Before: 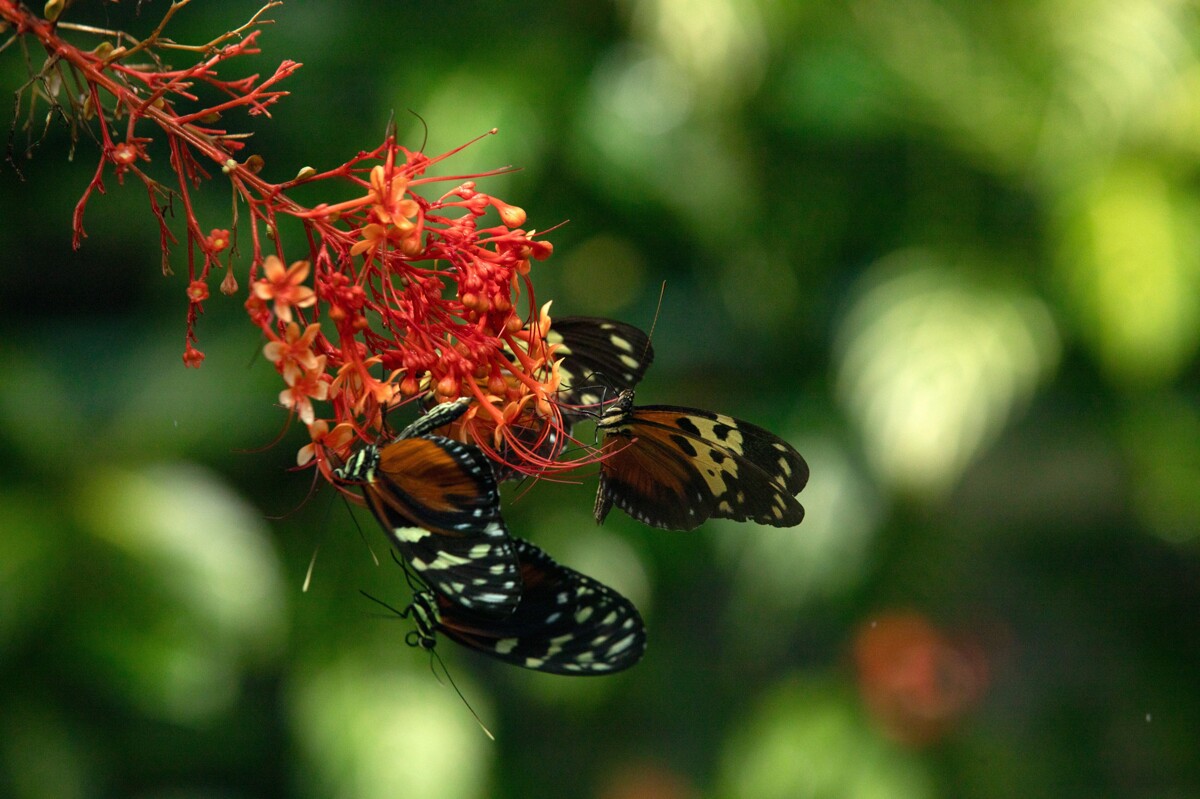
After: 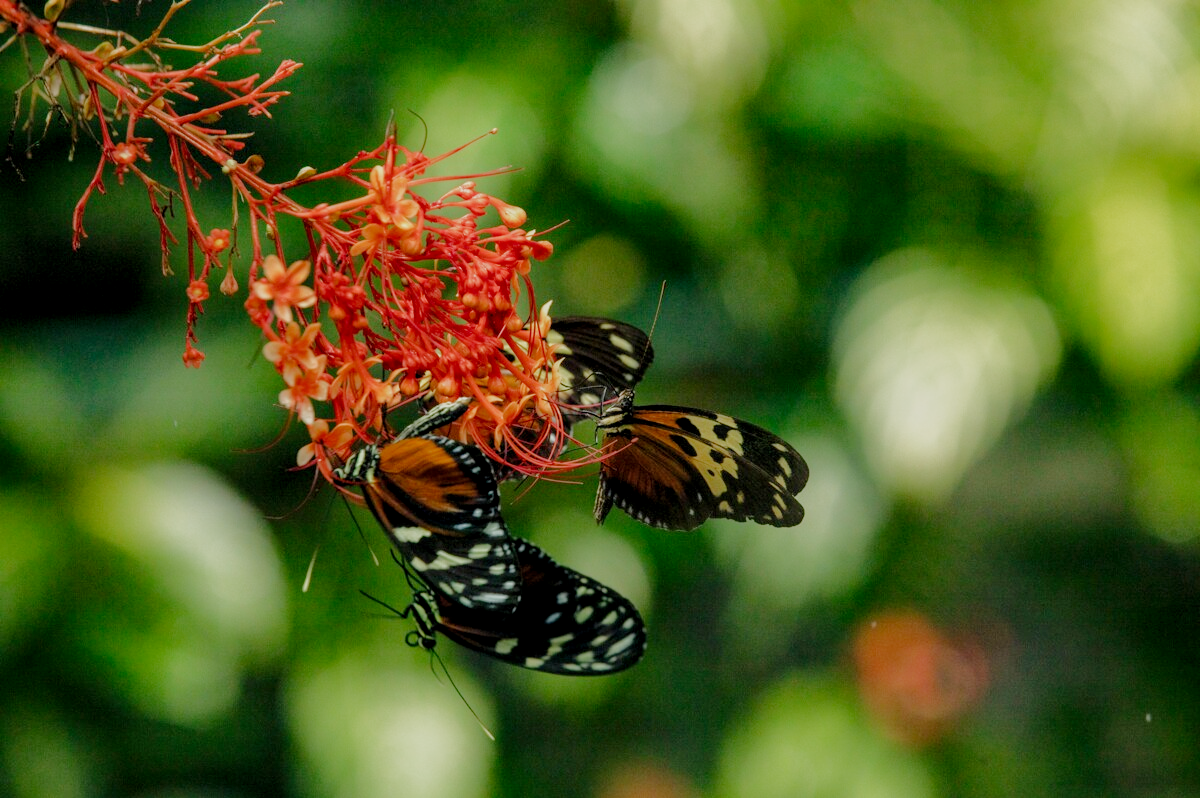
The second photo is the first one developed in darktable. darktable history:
filmic rgb: black relative exposure -7.65 EV, white relative exposure 4.56 EV, hardness 3.61, preserve chrominance no, color science v3 (2019), use custom middle-gray values true
exposure: black level correction 0, exposure 0.95 EV, compensate highlight preservation false
local contrast: on, module defaults
color correction: highlights b* 0.04
tone equalizer: -8 EV -0.022 EV, -7 EV 0.038 EV, -6 EV -0.006 EV, -5 EV 0.007 EV, -4 EV -0.037 EV, -3 EV -0.239 EV, -2 EV -0.688 EV, -1 EV -0.983 EV, +0 EV -0.997 EV, edges refinement/feathering 500, mask exposure compensation -1.57 EV, preserve details no
crop: bottom 0.066%
